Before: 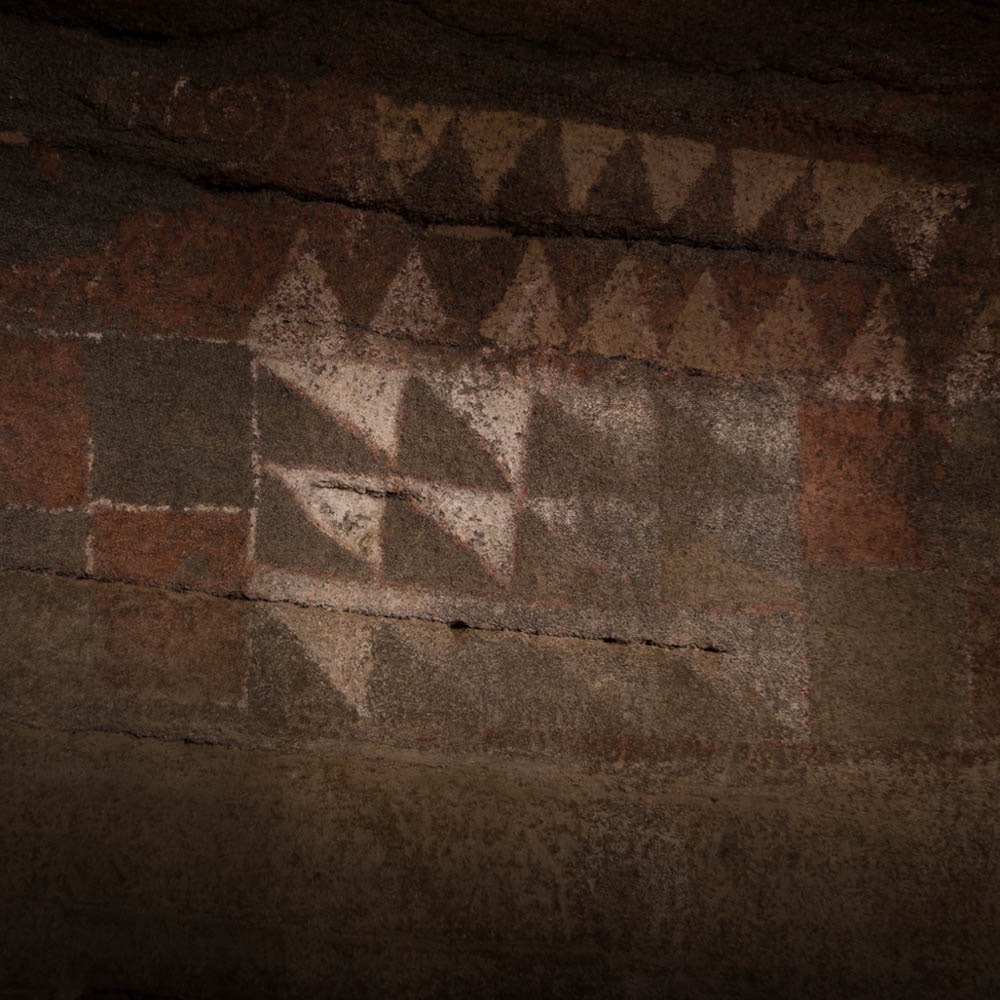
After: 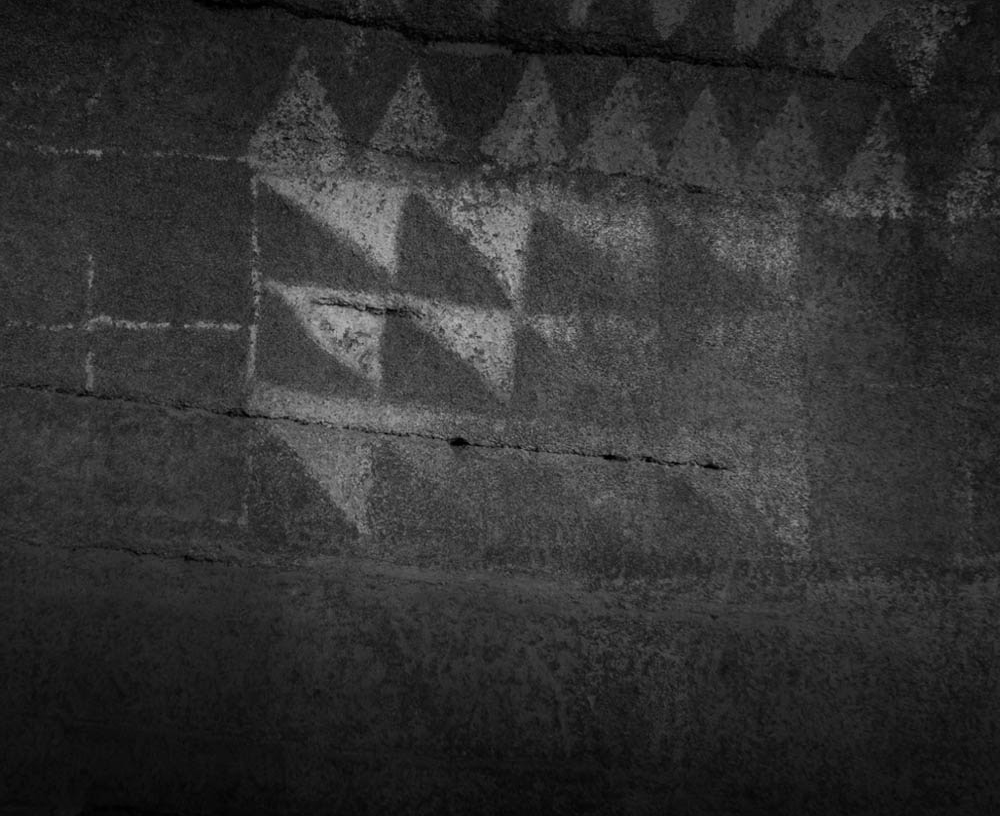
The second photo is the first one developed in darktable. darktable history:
crop and rotate: top 18.382%
tone equalizer: on, module defaults
color calibration: output gray [0.267, 0.423, 0.261, 0], x 0.372, y 0.386, temperature 4284.28 K
